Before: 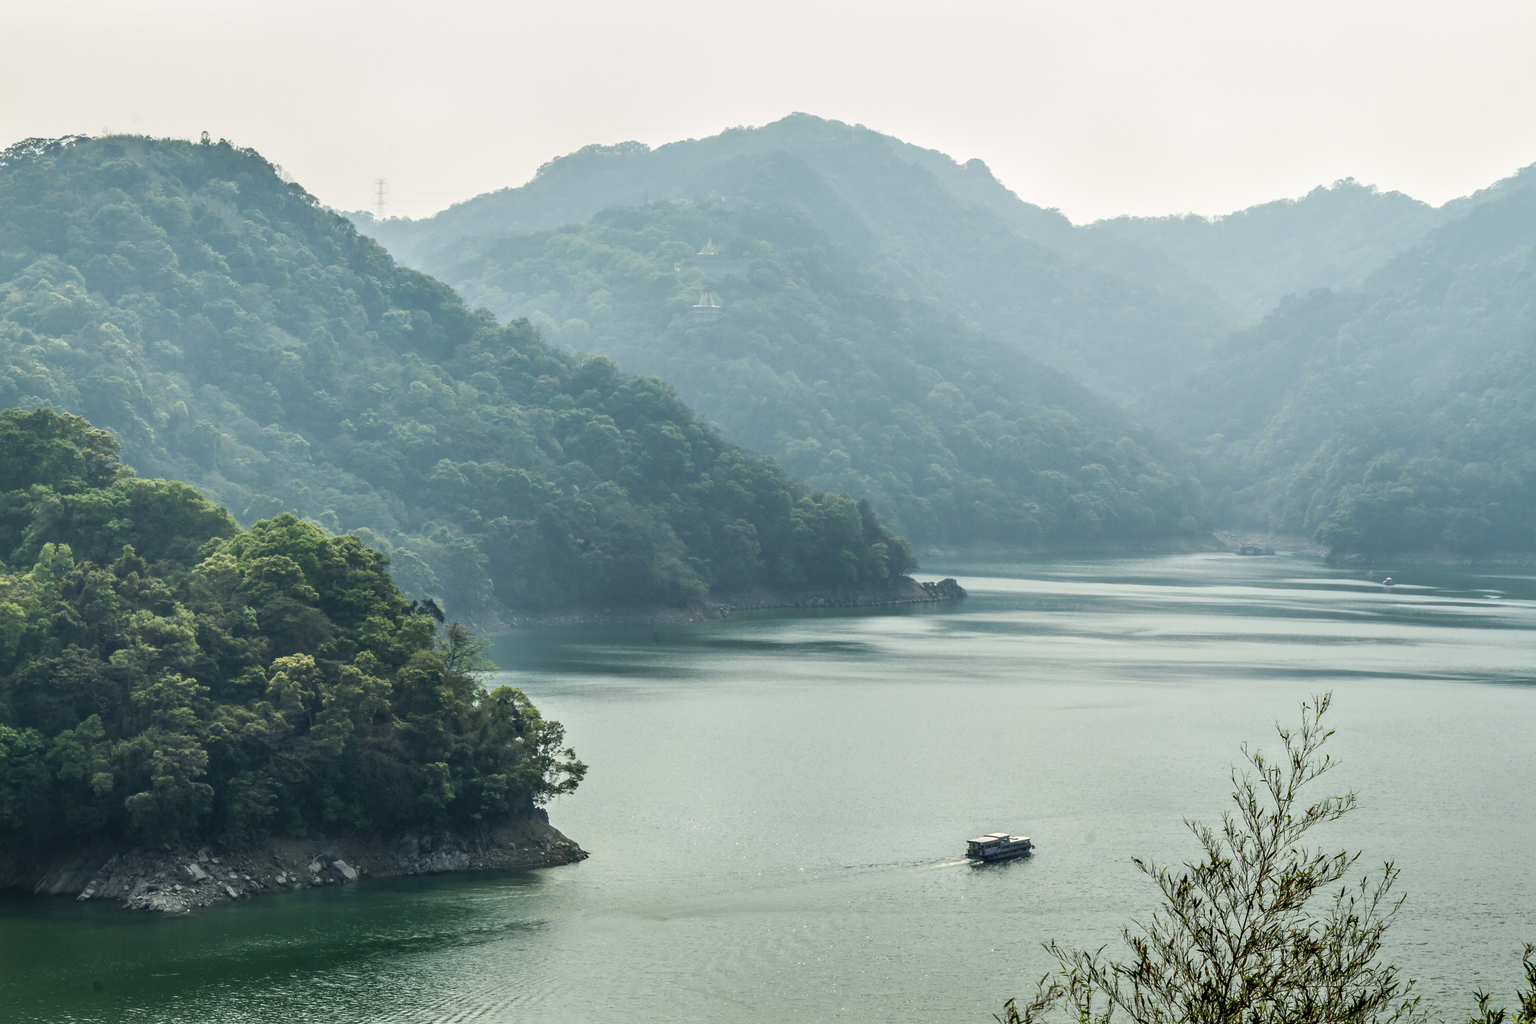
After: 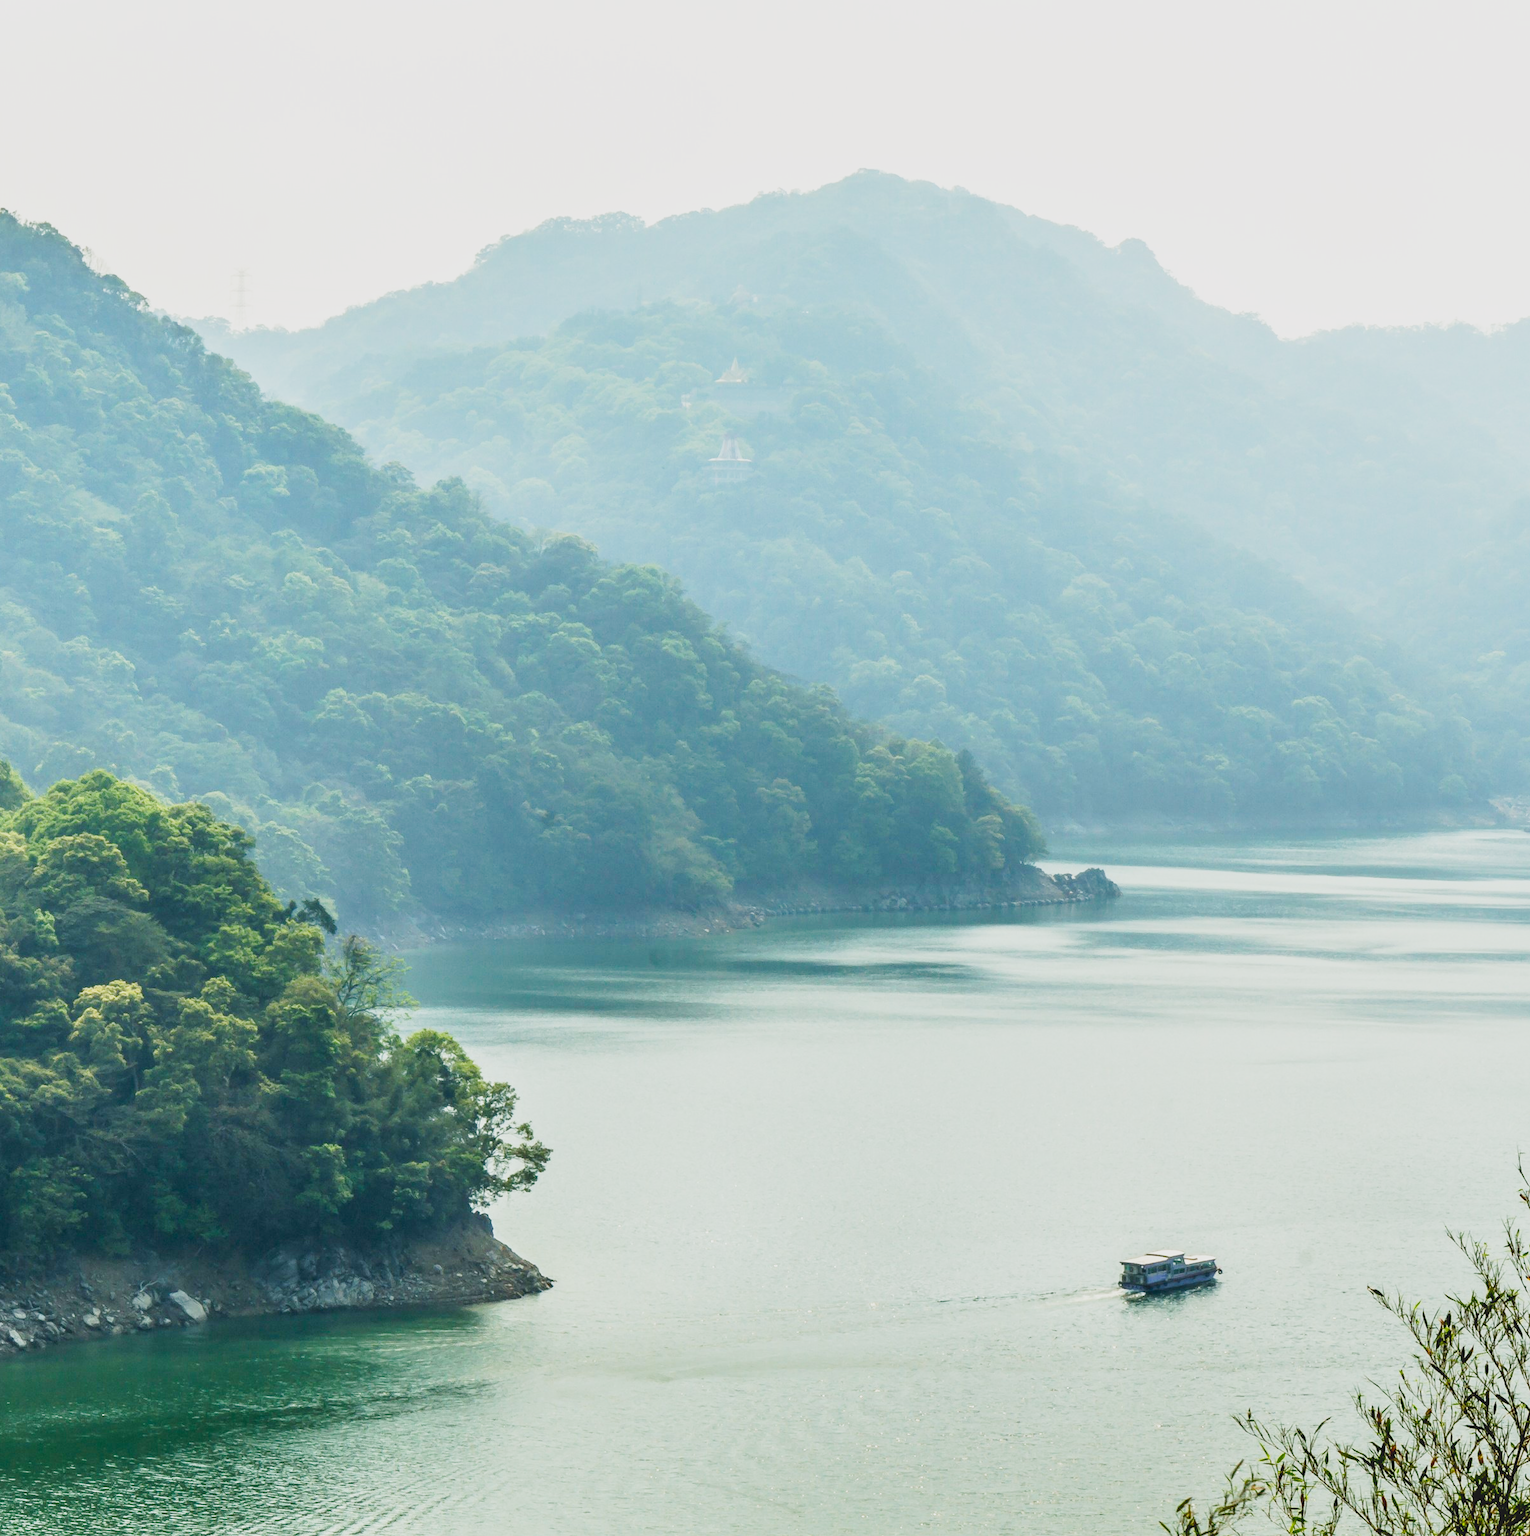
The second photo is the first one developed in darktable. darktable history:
base curve: curves: ch0 [(0, 0) (0.005, 0.002) (0.15, 0.3) (0.4, 0.7) (0.75, 0.95) (1, 1)], preserve colors none
contrast brightness saturation: contrast -0.188, saturation 0.19
crop and rotate: left 14.33%, right 19.228%
levels: levels [0, 0.492, 0.984]
